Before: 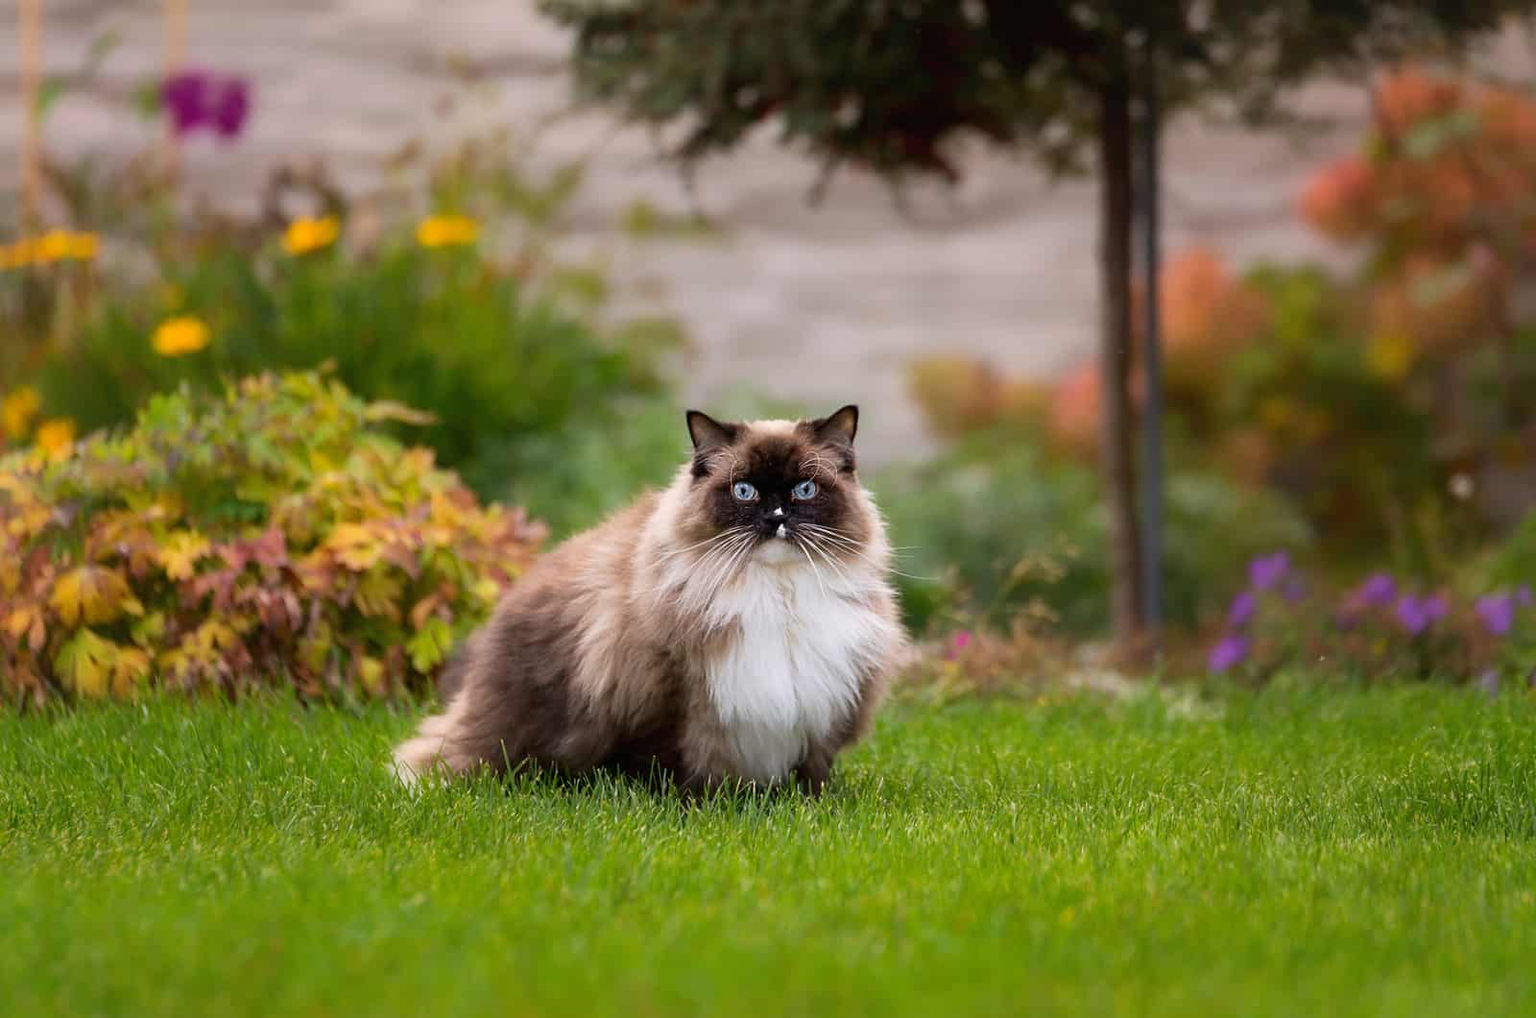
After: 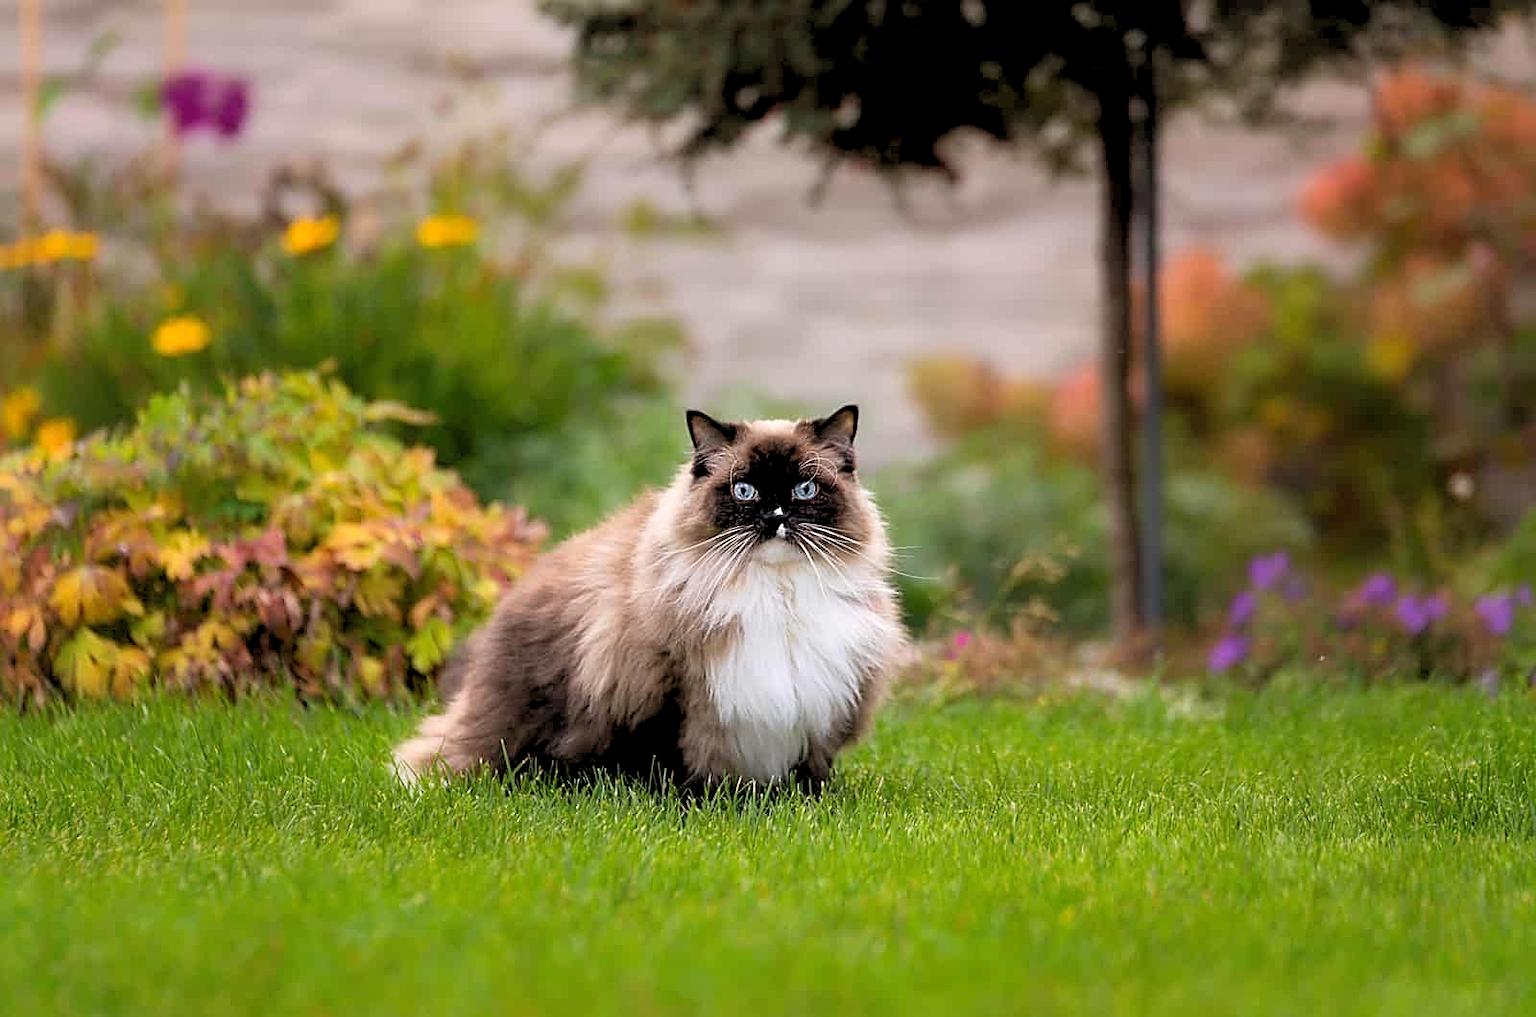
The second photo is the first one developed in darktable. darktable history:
sharpen: on, module defaults
rgb levels: levels [[0.013, 0.434, 0.89], [0, 0.5, 1], [0, 0.5, 1]]
